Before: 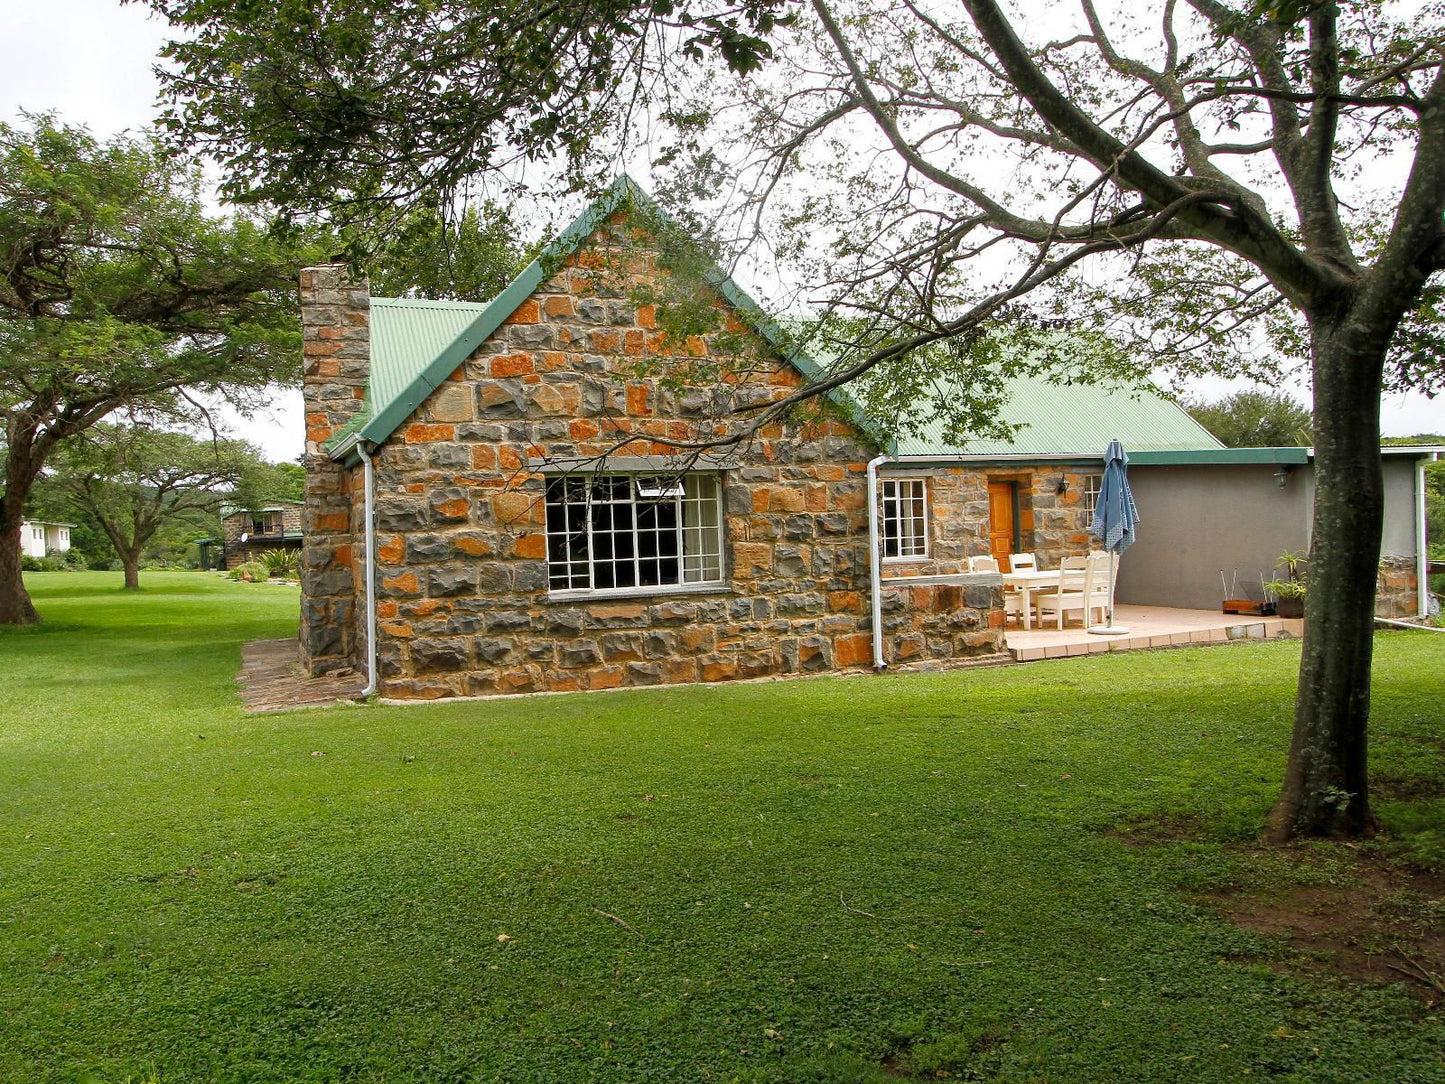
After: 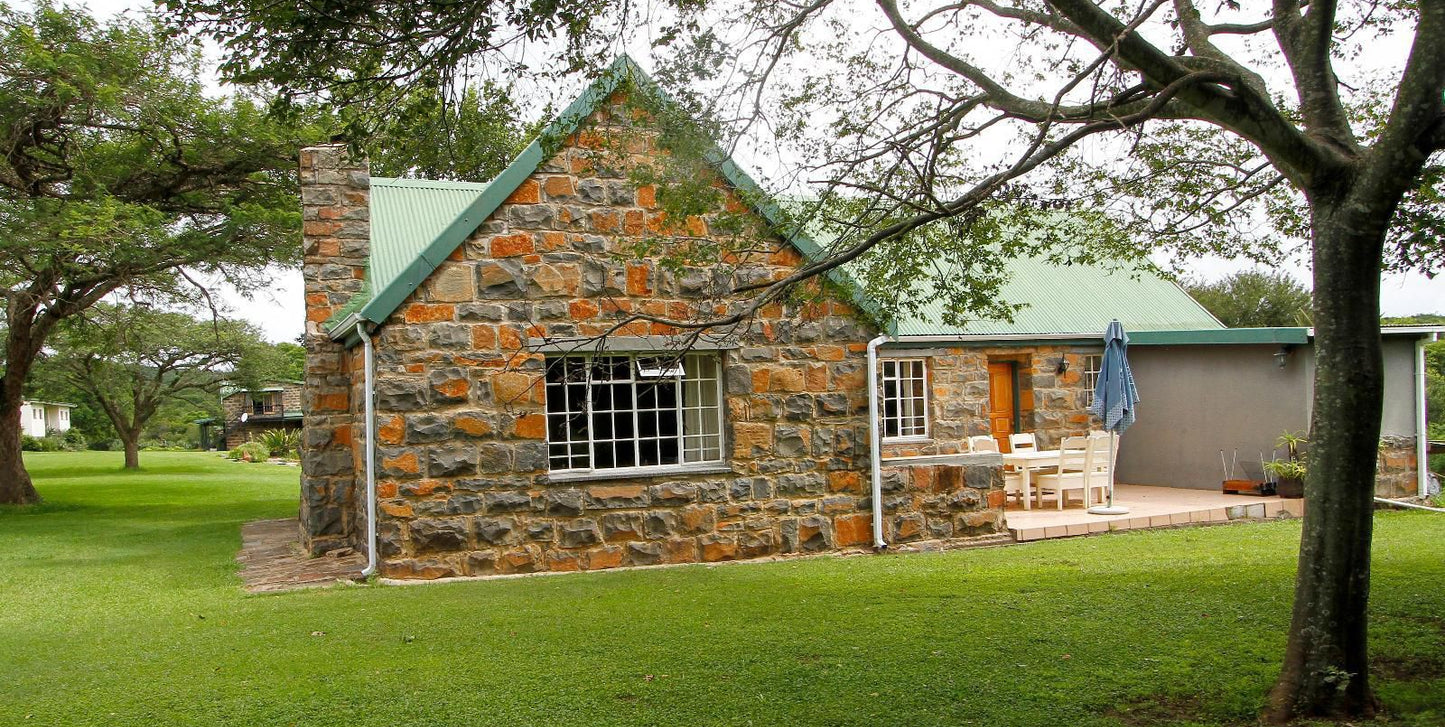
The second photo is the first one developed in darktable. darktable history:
crop: top 11.147%, bottom 21.718%
